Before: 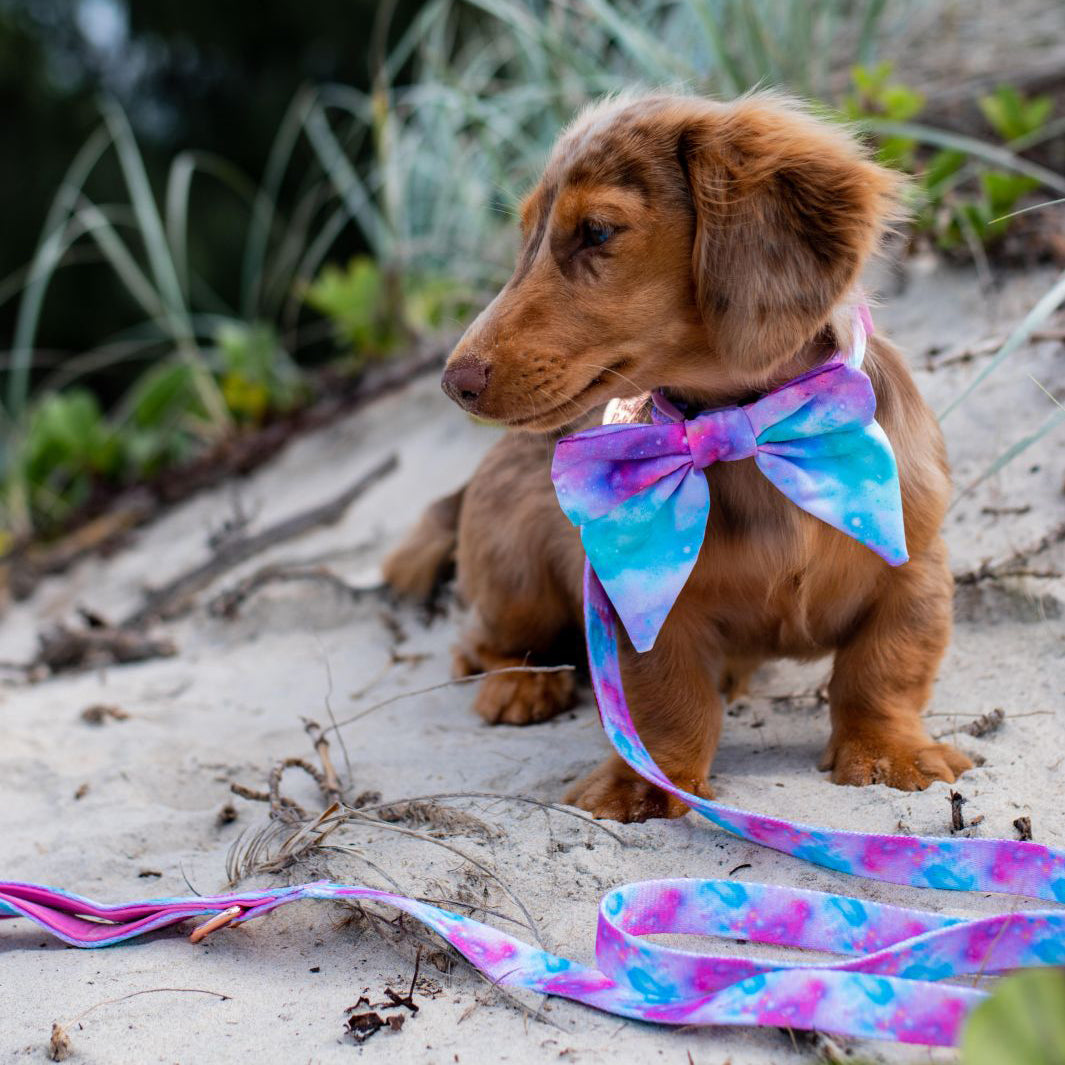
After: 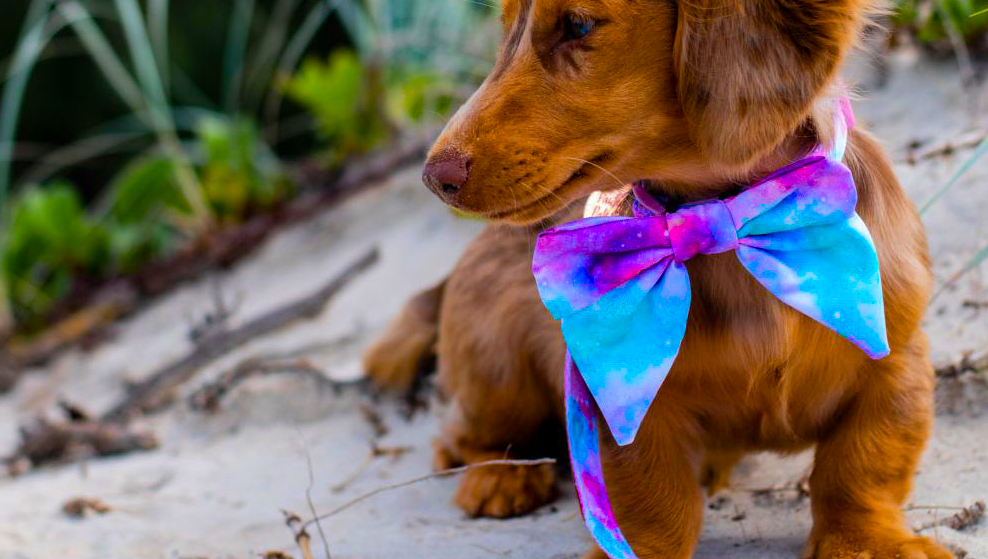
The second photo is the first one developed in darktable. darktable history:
crop: left 1.801%, top 19.471%, right 5.406%, bottom 28.013%
tone equalizer: edges refinement/feathering 500, mask exposure compensation -1.57 EV, preserve details no
color balance rgb: linear chroma grading › global chroma 14.537%, perceptual saturation grading › global saturation 24.897%, global vibrance 32.394%
